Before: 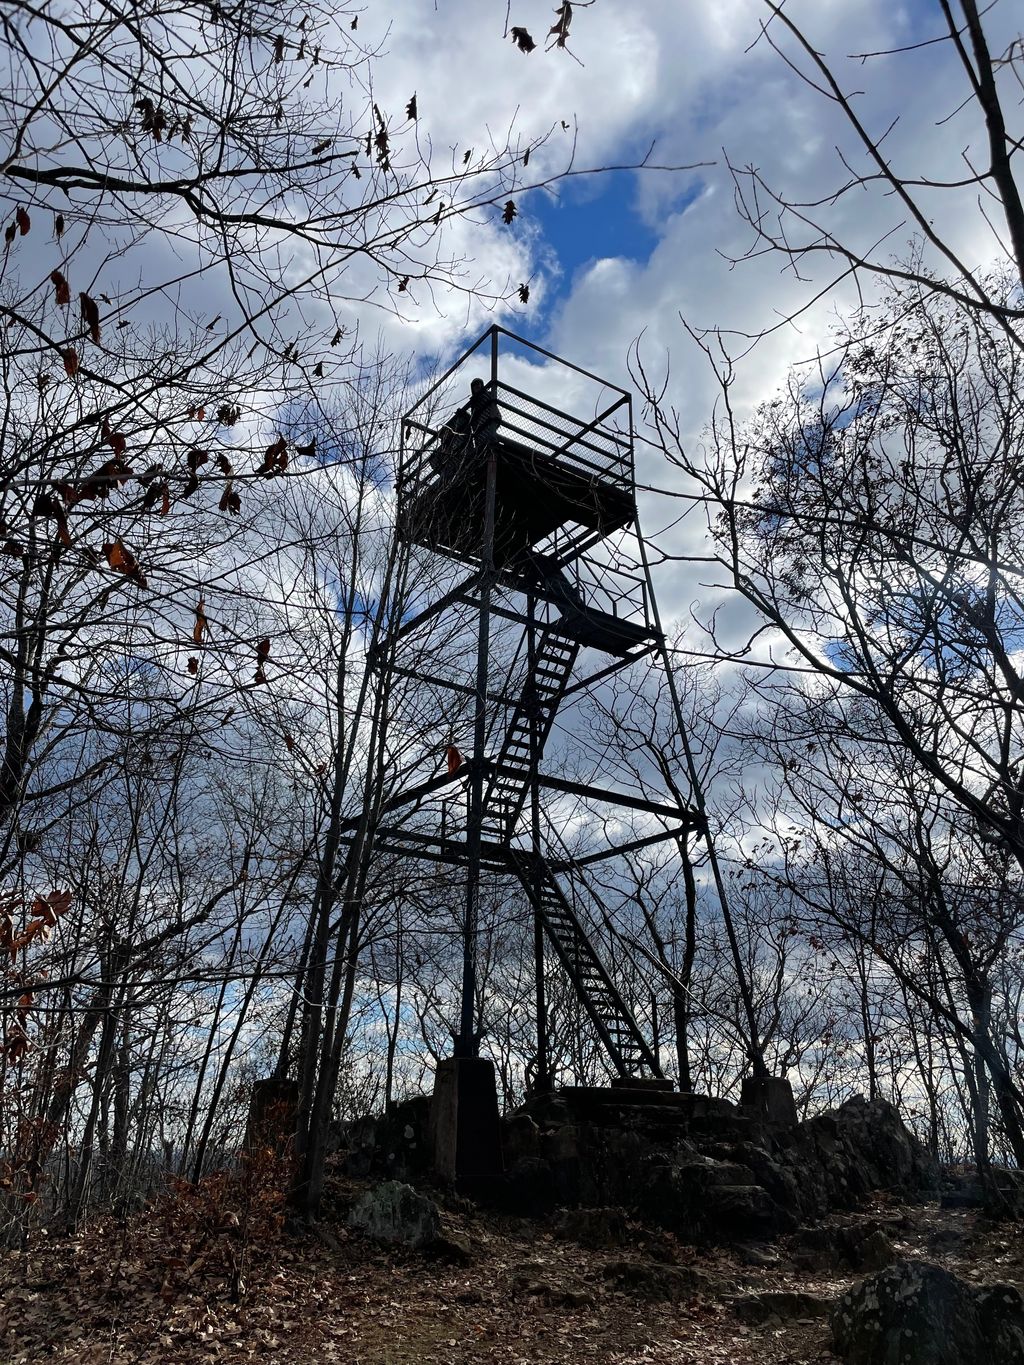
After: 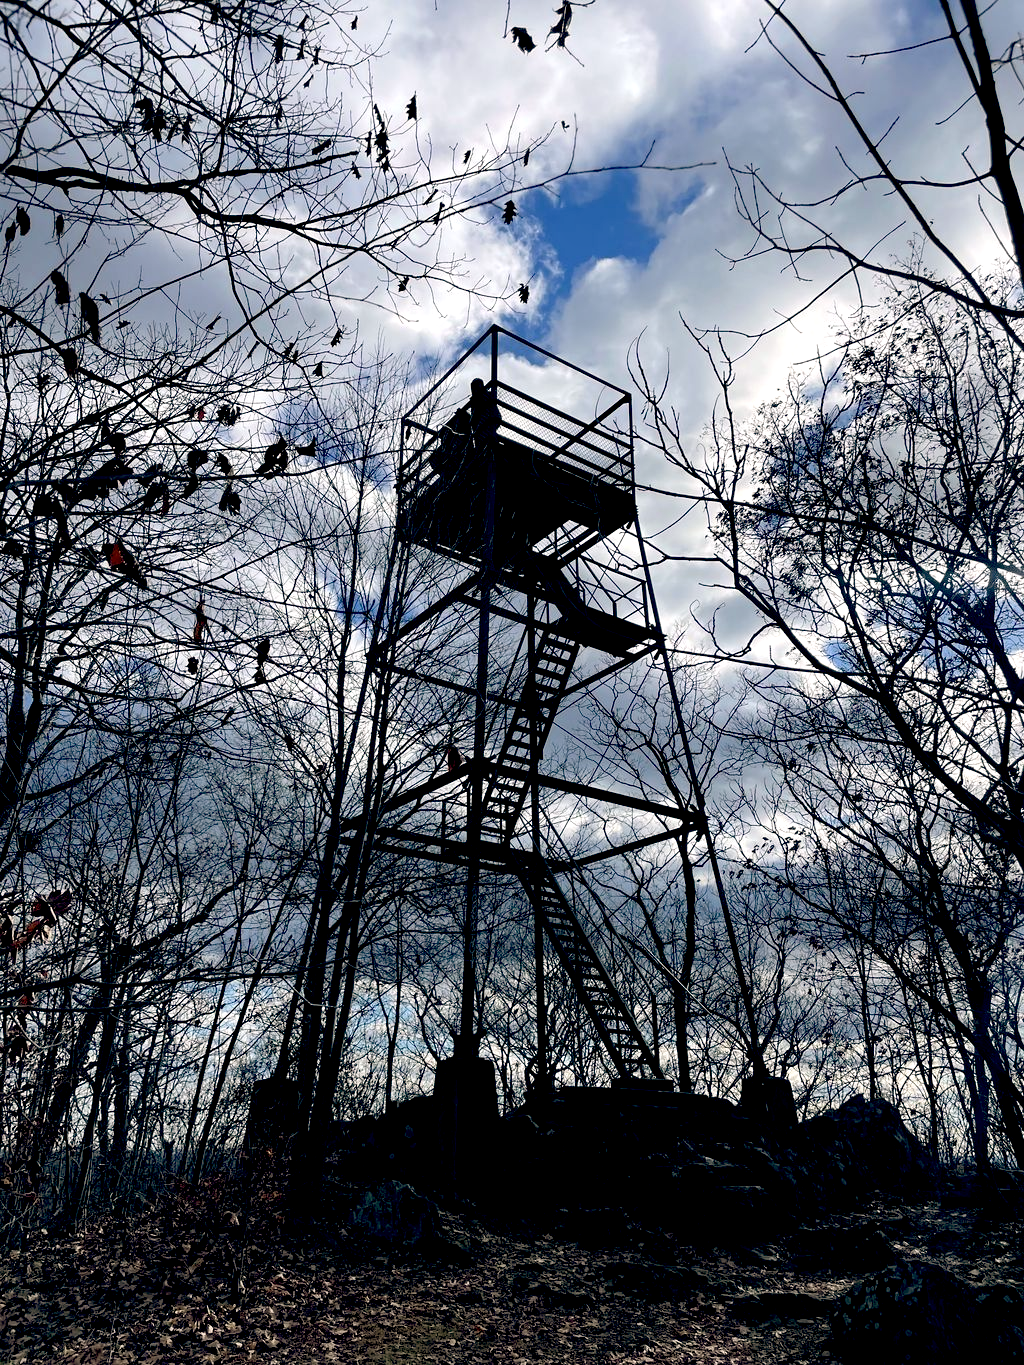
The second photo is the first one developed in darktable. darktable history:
color balance: lift [0.975, 0.993, 1, 1.015], gamma [1.1, 1, 1, 0.945], gain [1, 1.04, 1, 0.95]
tone equalizer: -8 EV -0.001 EV, -7 EV 0.001 EV, -6 EV -0.002 EV, -5 EV -0.003 EV, -4 EV -0.062 EV, -3 EV -0.222 EV, -2 EV -0.267 EV, -1 EV 0.105 EV, +0 EV 0.303 EV
